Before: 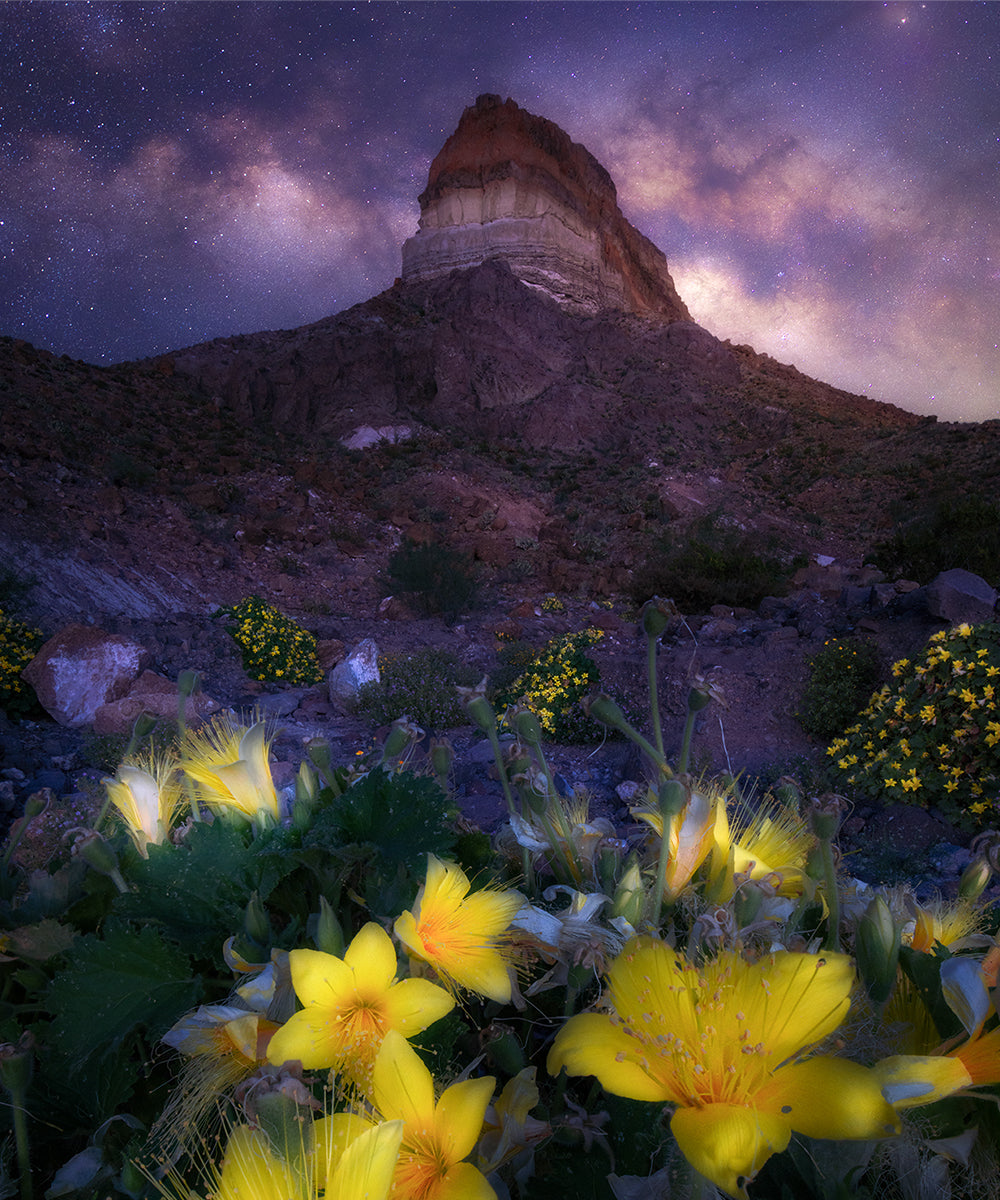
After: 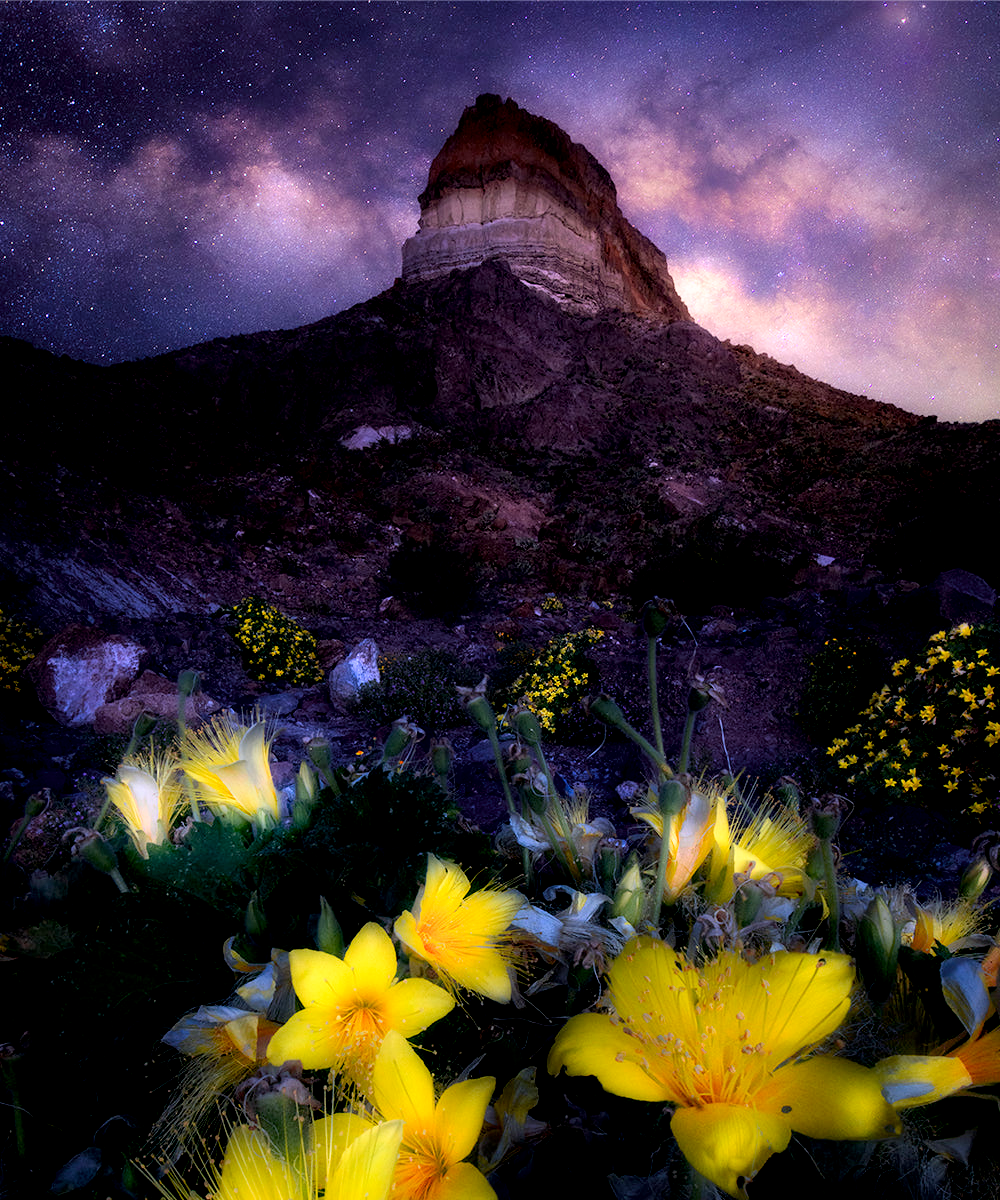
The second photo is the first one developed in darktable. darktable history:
tone curve: curves: ch0 [(0, 0) (0.004, 0.001) (0.133, 0.112) (0.325, 0.362) (0.832, 0.893) (1, 1)], color space Lab, linked channels, preserve colors none
base curve: curves: ch0 [(0.017, 0) (0.425, 0.441) (0.844, 0.933) (1, 1)], preserve colors none
